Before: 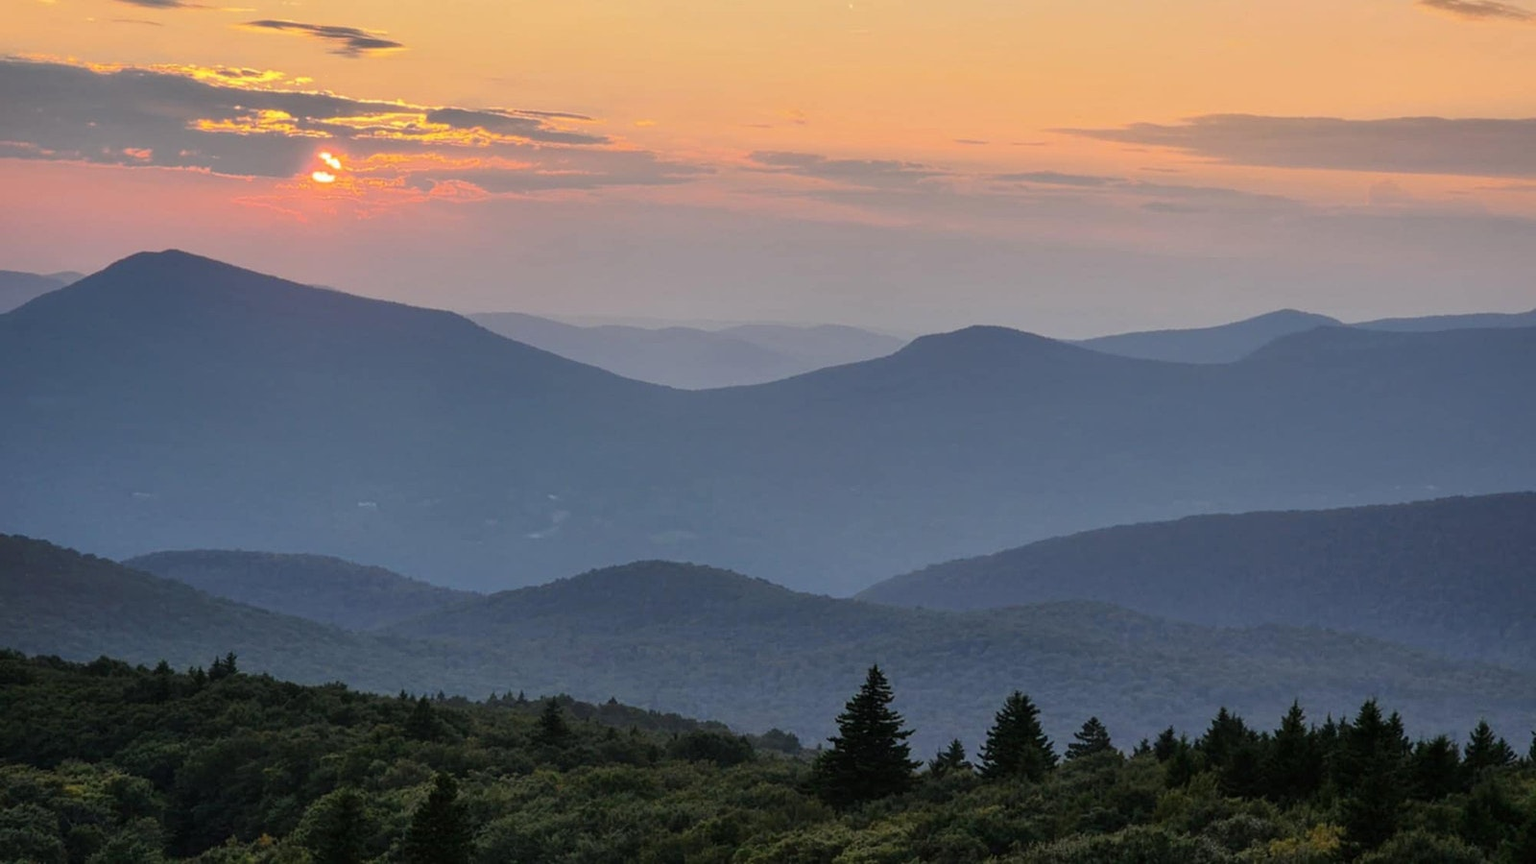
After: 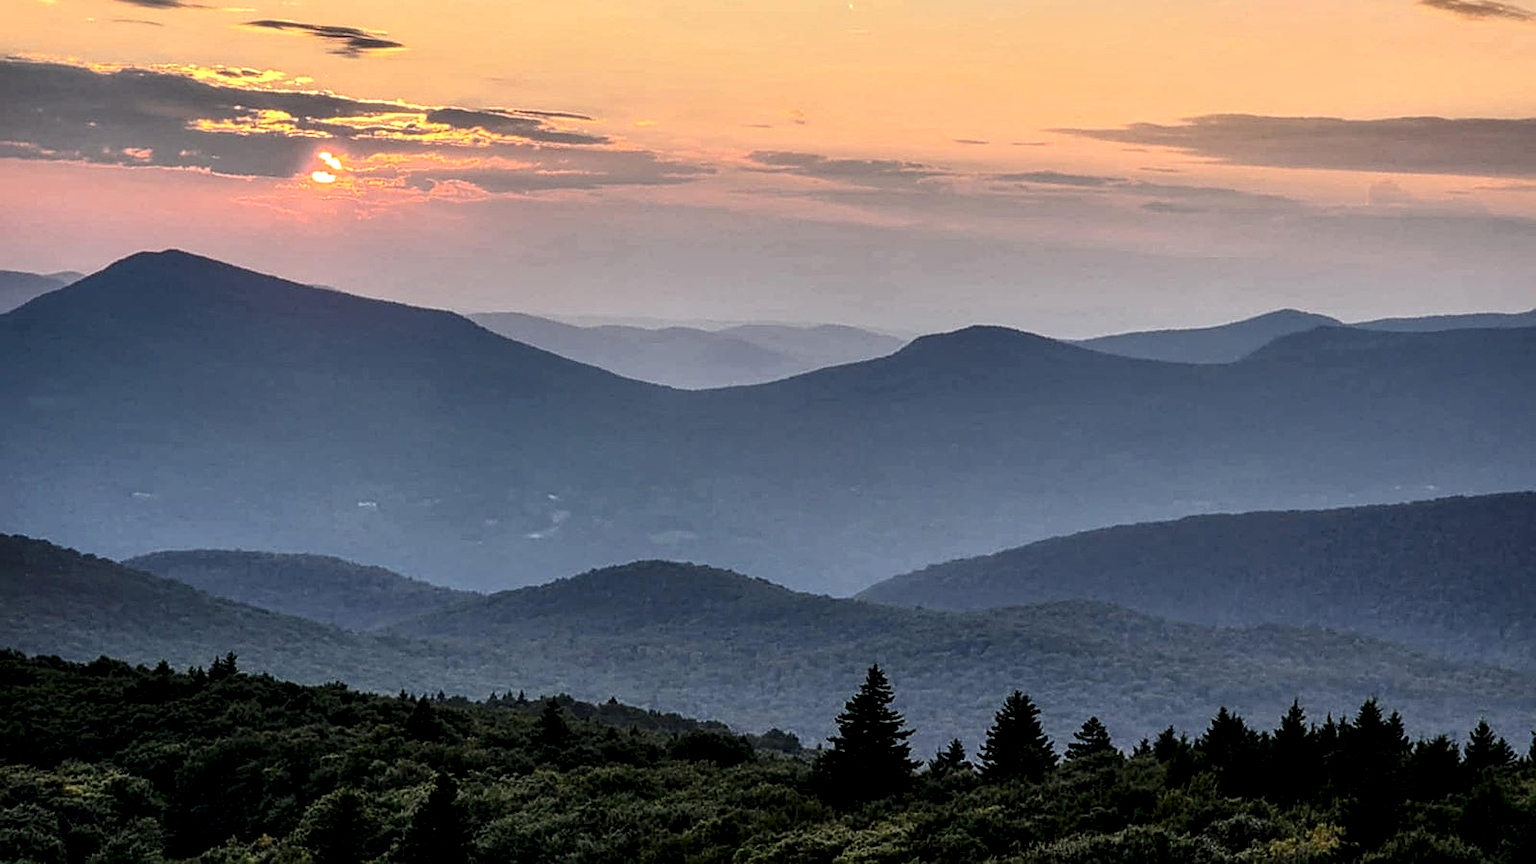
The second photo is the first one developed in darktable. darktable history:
local contrast: highlights 0%, shadows 0%, detail 182%
sharpen: on, module defaults
contrast brightness saturation: contrast 0.14
